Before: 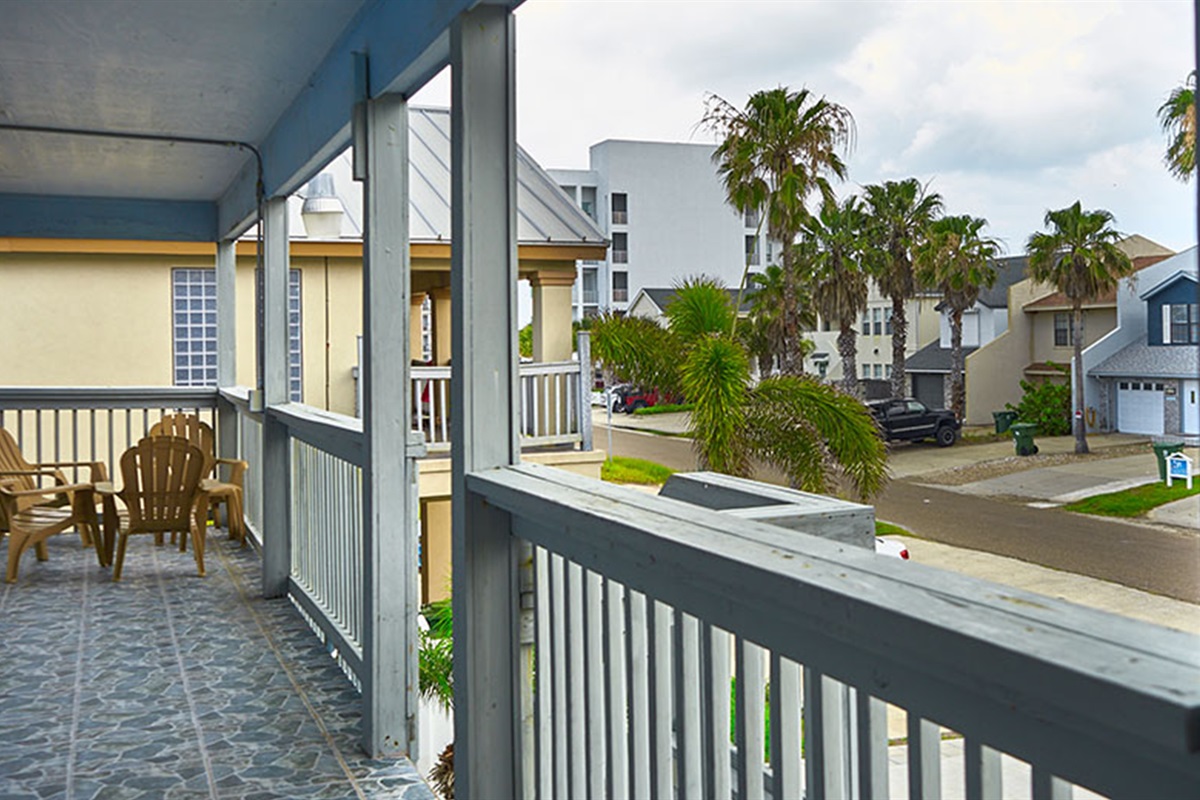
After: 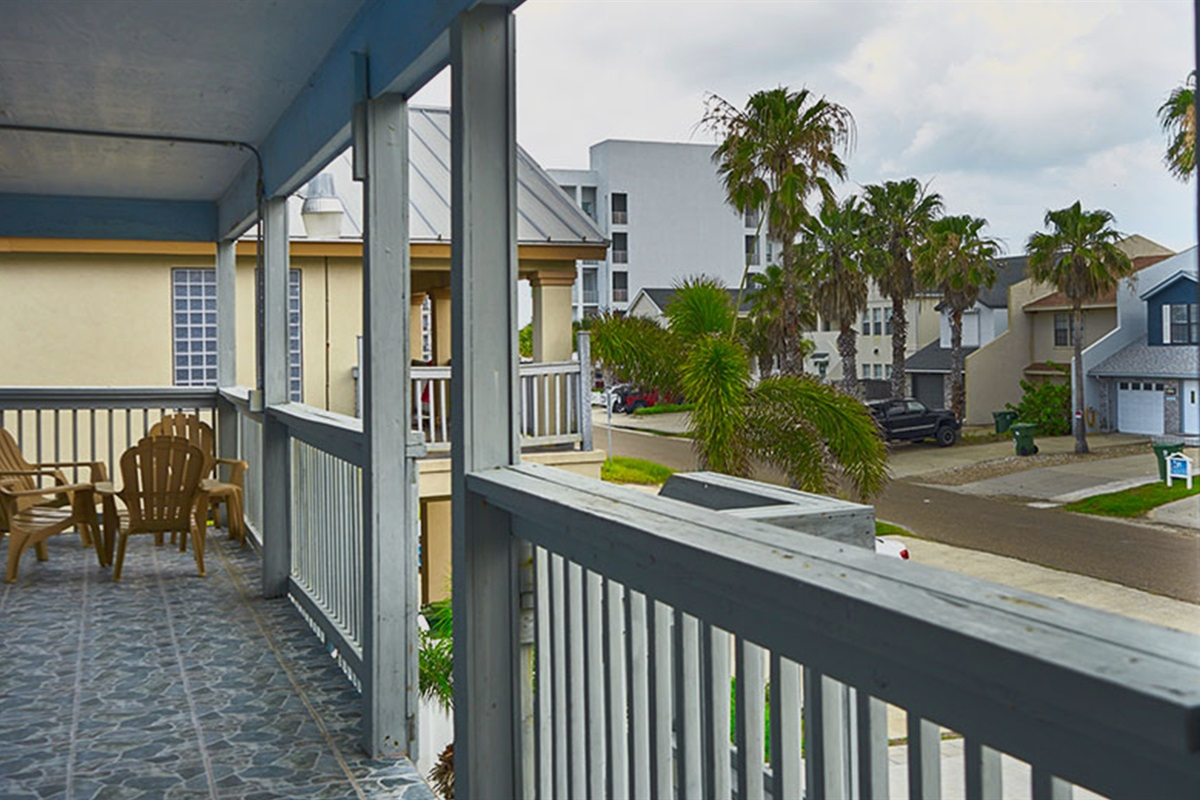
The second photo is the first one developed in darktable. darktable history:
tone equalizer: -8 EV 0.249 EV, -7 EV 0.44 EV, -6 EV 0.398 EV, -5 EV 0.26 EV, -3 EV -0.277 EV, -2 EV -0.44 EV, -1 EV -0.437 EV, +0 EV -0.267 EV
